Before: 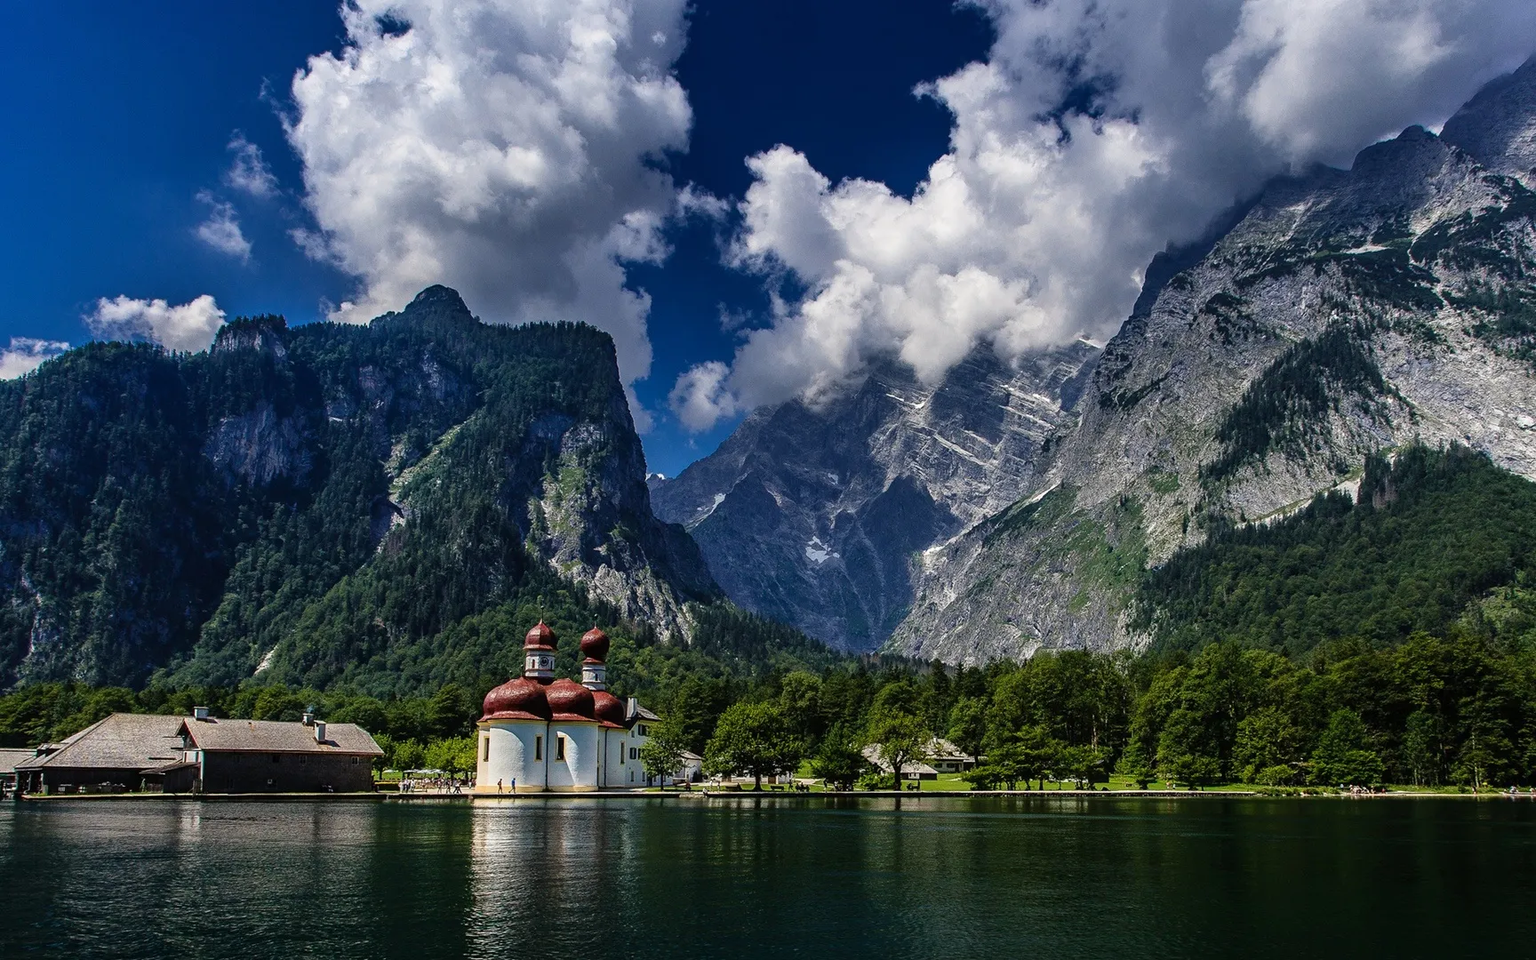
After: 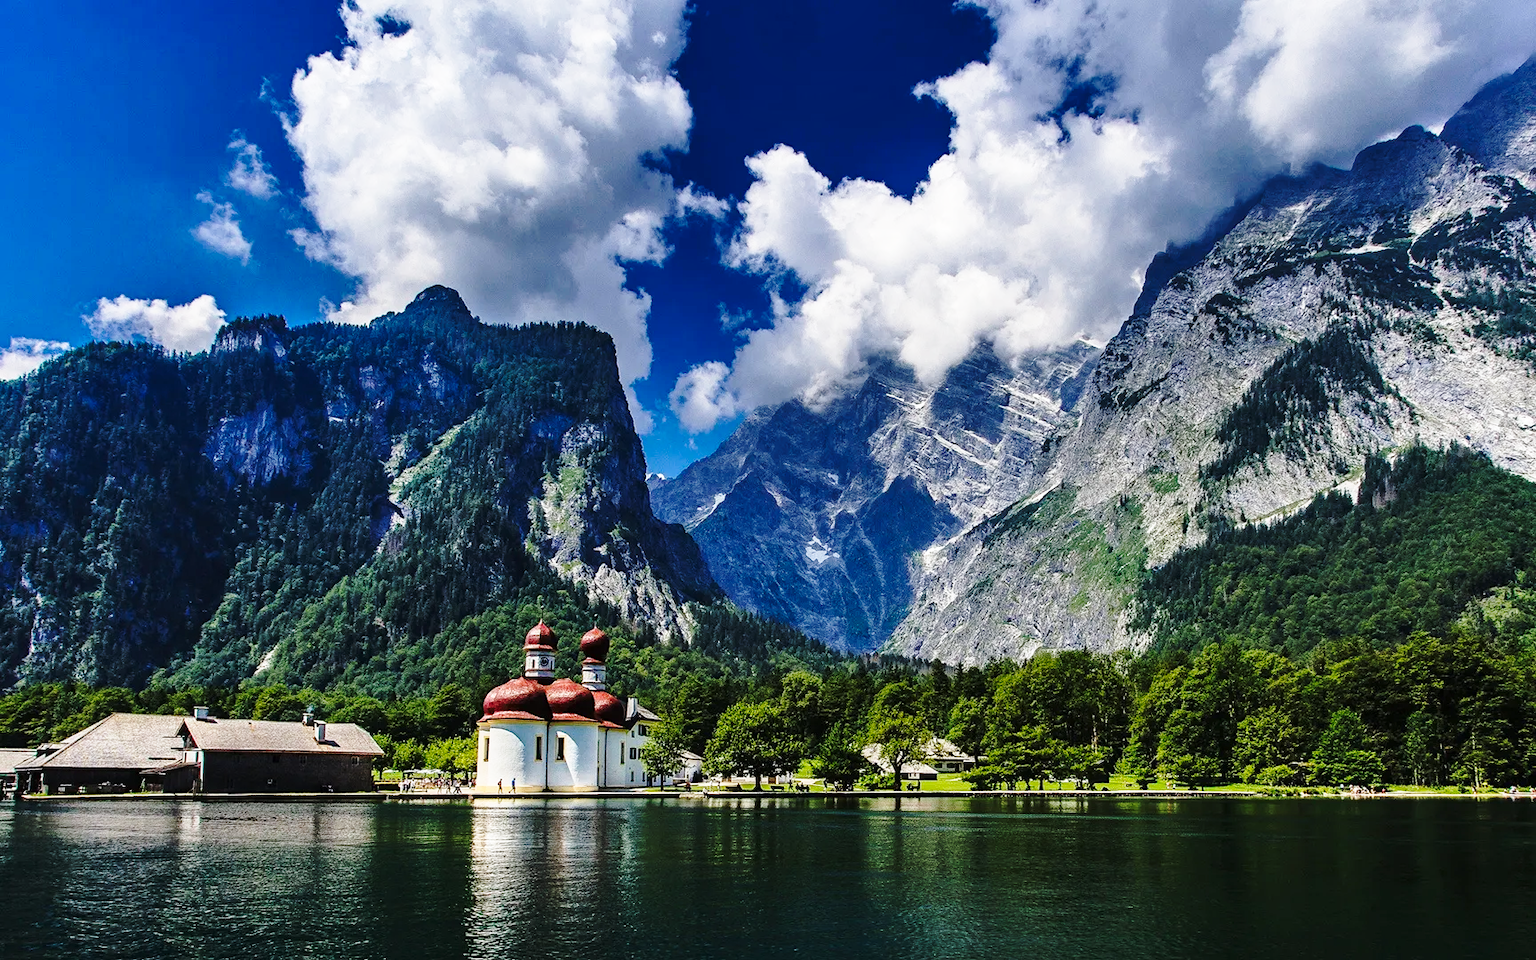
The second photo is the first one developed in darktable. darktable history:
base curve: curves: ch0 [(0, 0) (0.032, 0.037) (0.105, 0.228) (0.435, 0.76) (0.856, 0.983) (1, 1)], preserve colors none
shadows and highlights: shadows 37.49, highlights -27.45, soften with gaussian
